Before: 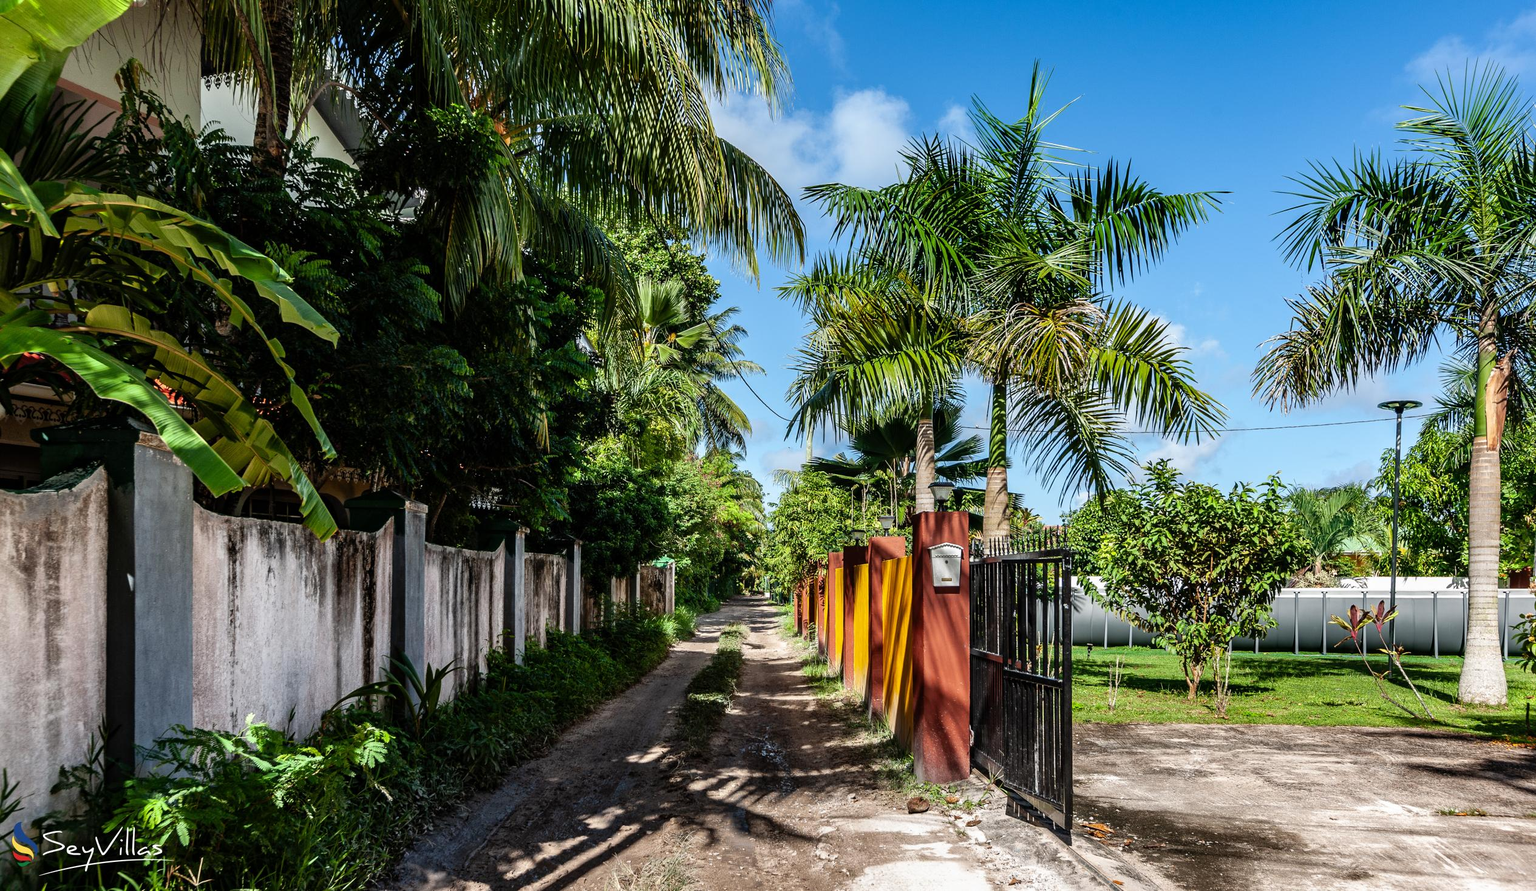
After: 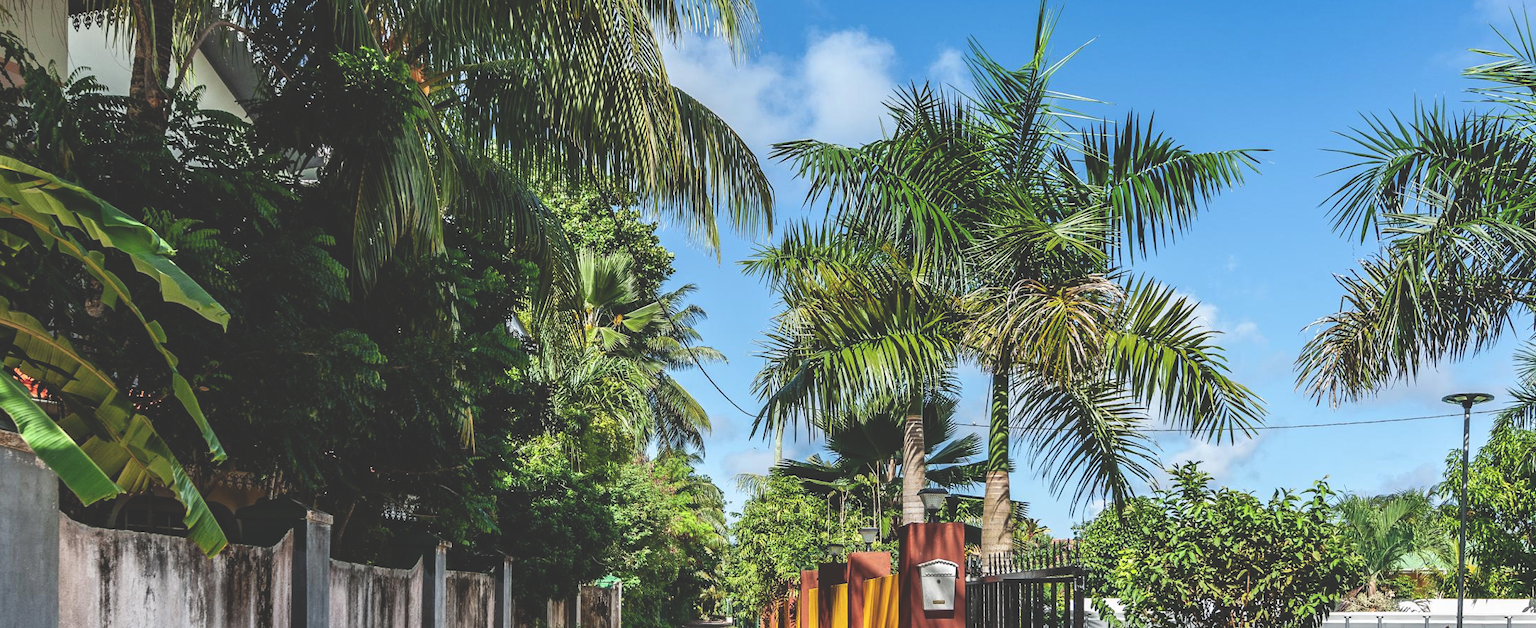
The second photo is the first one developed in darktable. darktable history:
crop and rotate: left 9.345%, top 7.22%, right 4.982%, bottom 32.331%
exposure: black level correction -0.028, compensate highlight preservation false
